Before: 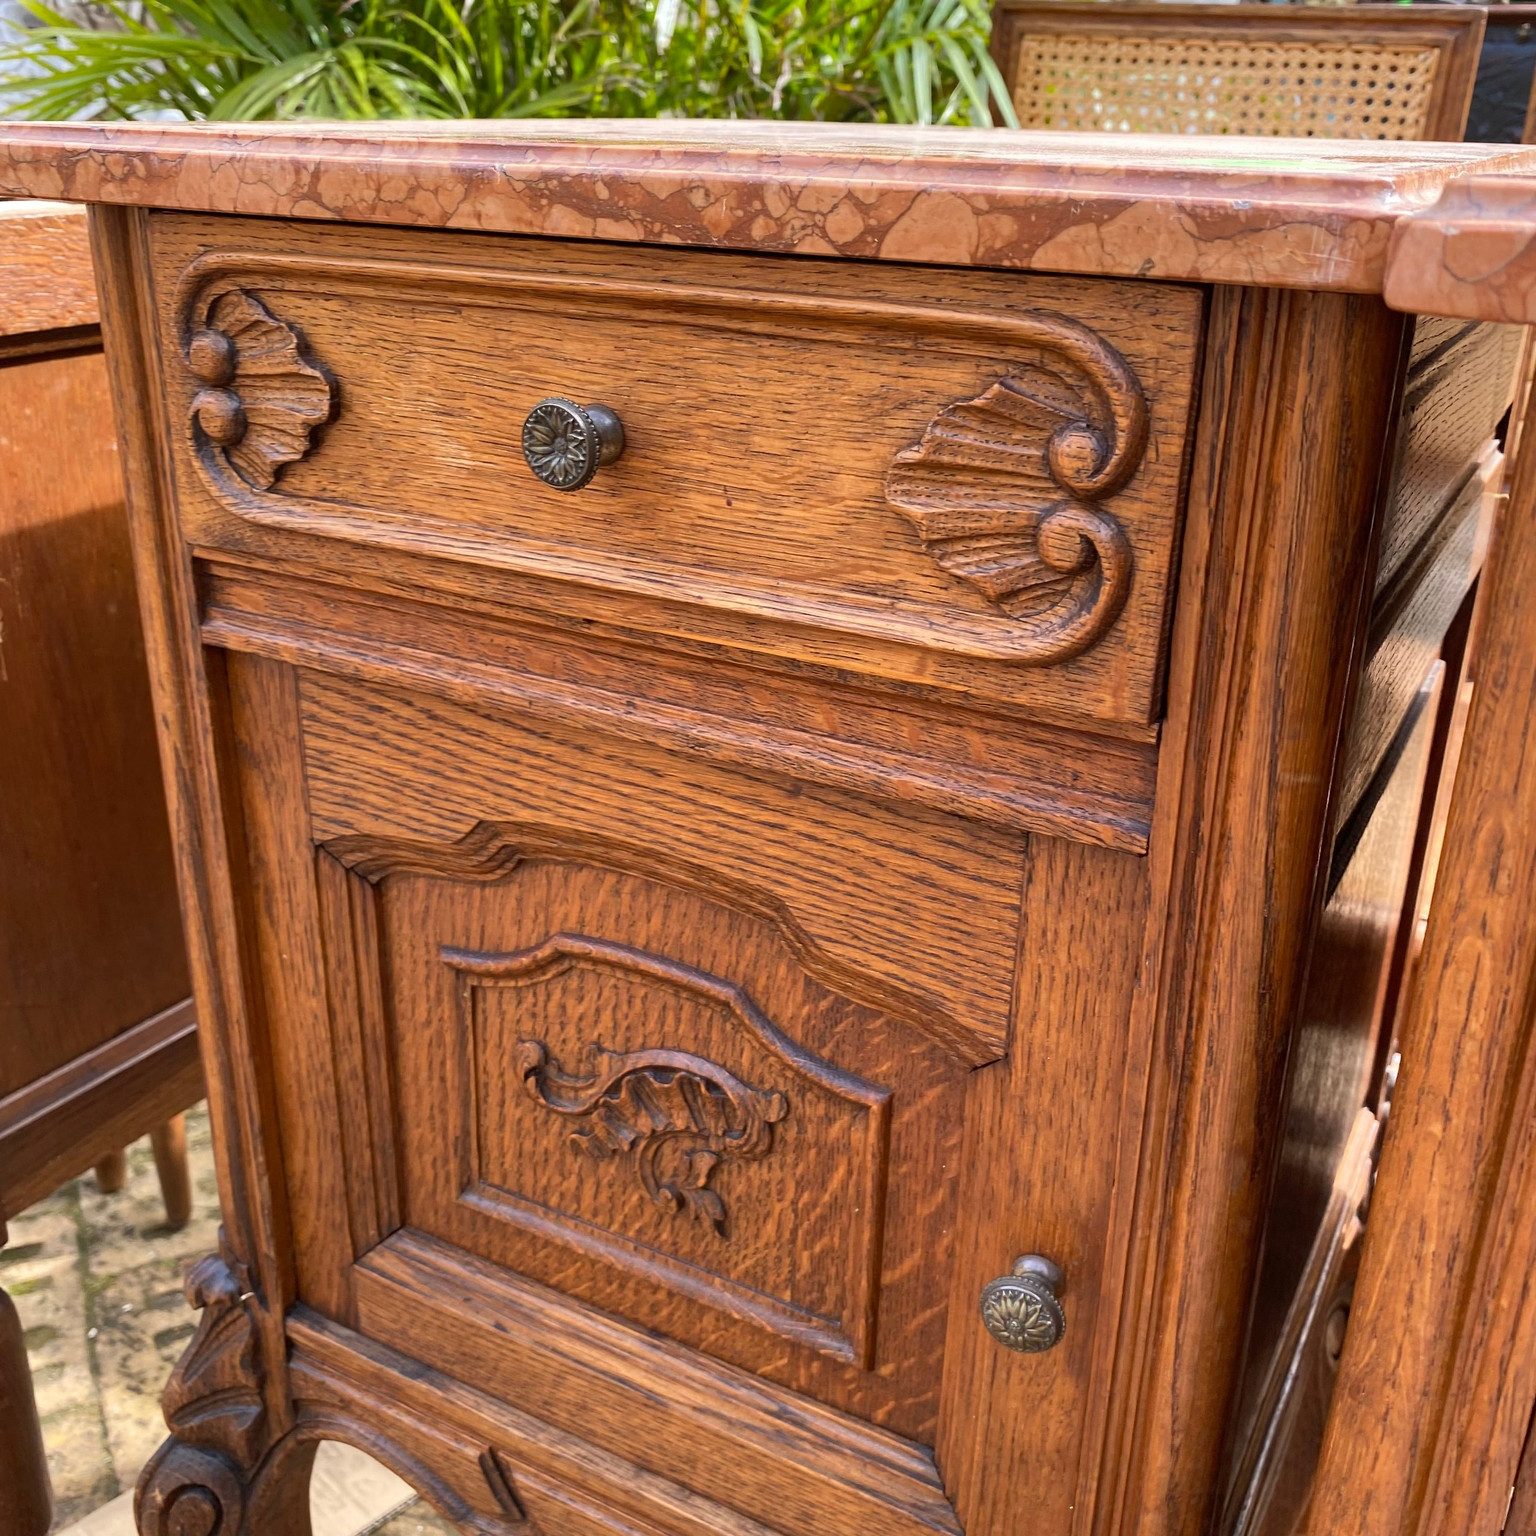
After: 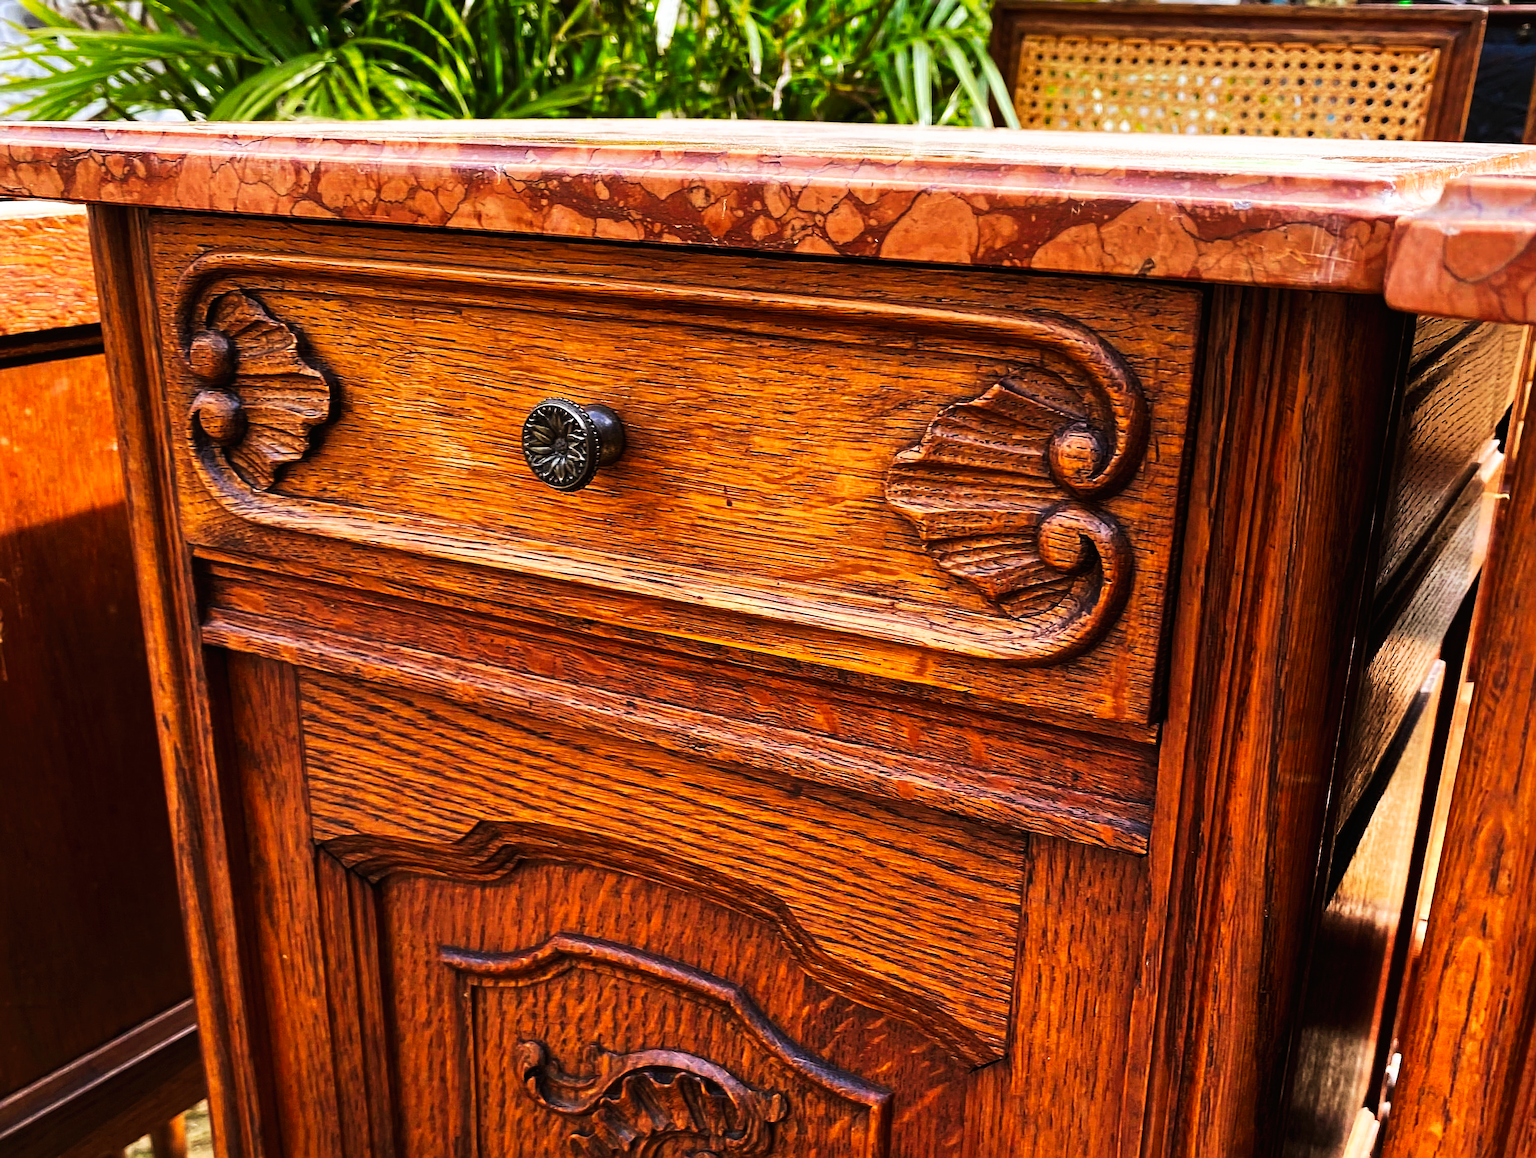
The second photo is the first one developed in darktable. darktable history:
crop: bottom 24.598%
sharpen: on, module defaults
tone curve: curves: ch0 [(0, 0) (0.003, 0.007) (0.011, 0.009) (0.025, 0.01) (0.044, 0.012) (0.069, 0.013) (0.1, 0.014) (0.136, 0.021) (0.177, 0.038) (0.224, 0.06) (0.277, 0.099) (0.335, 0.16) (0.399, 0.227) (0.468, 0.329) (0.543, 0.45) (0.623, 0.594) (0.709, 0.756) (0.801, 0.868) (0.898, 0.971) (1, 1)], preserve colors none
